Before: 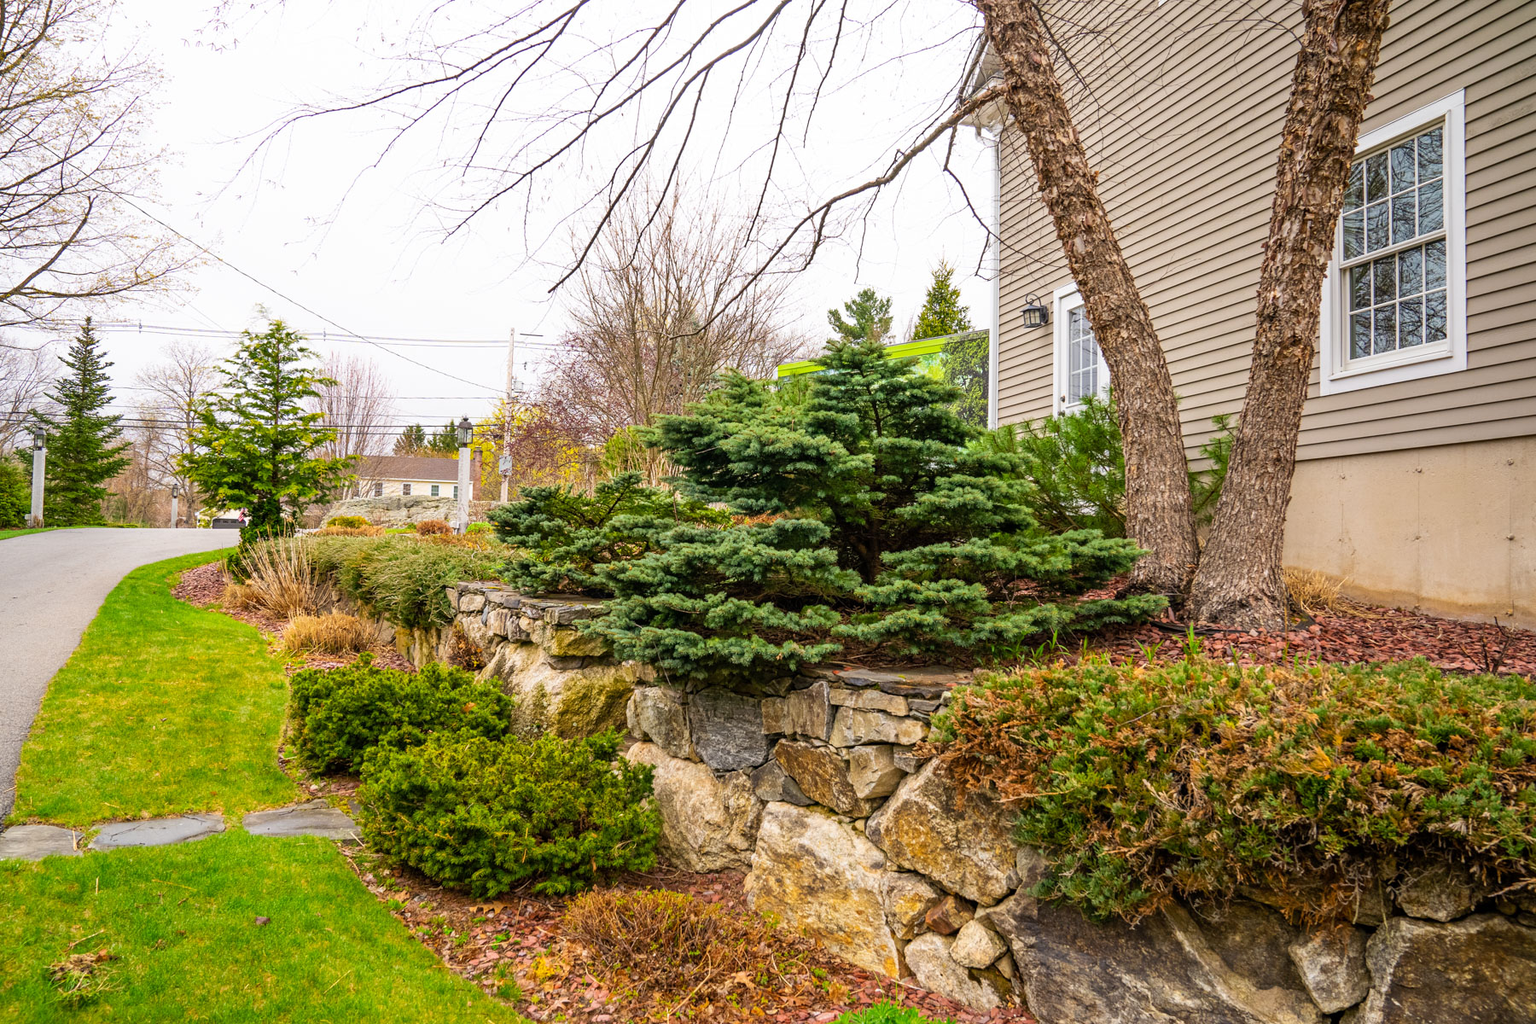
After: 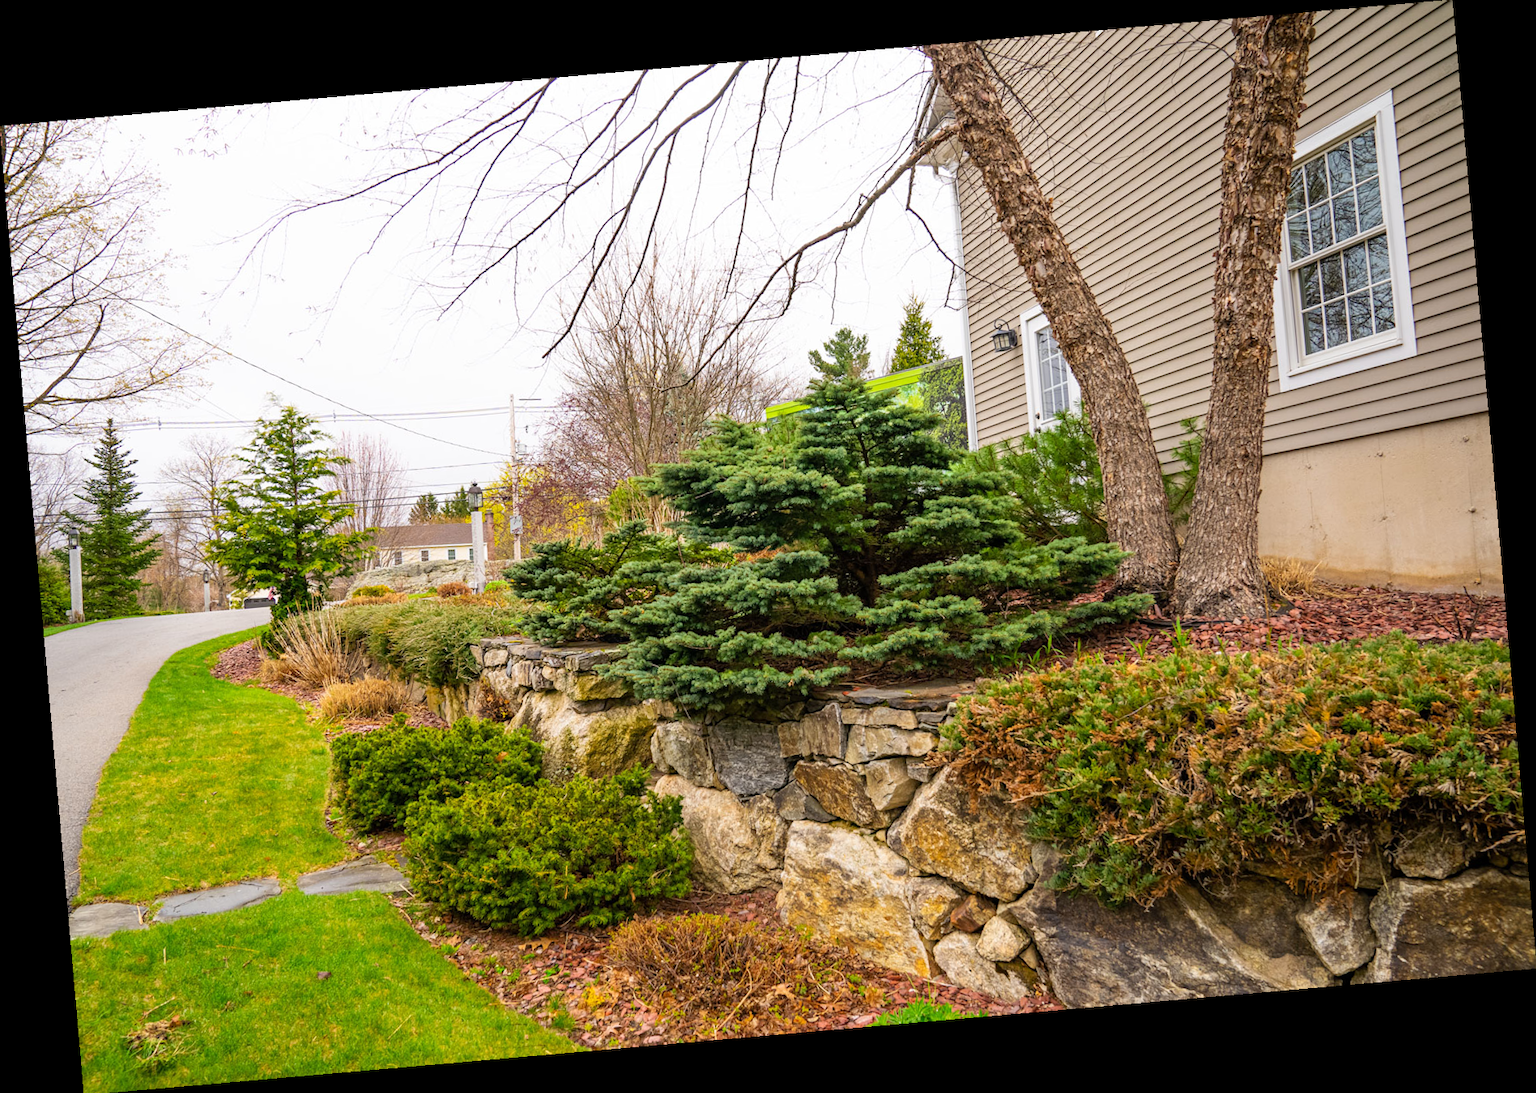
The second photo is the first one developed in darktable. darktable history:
rotate and perspective: rotation -4.98°, automatic cropping off
white balance: emerald 1
